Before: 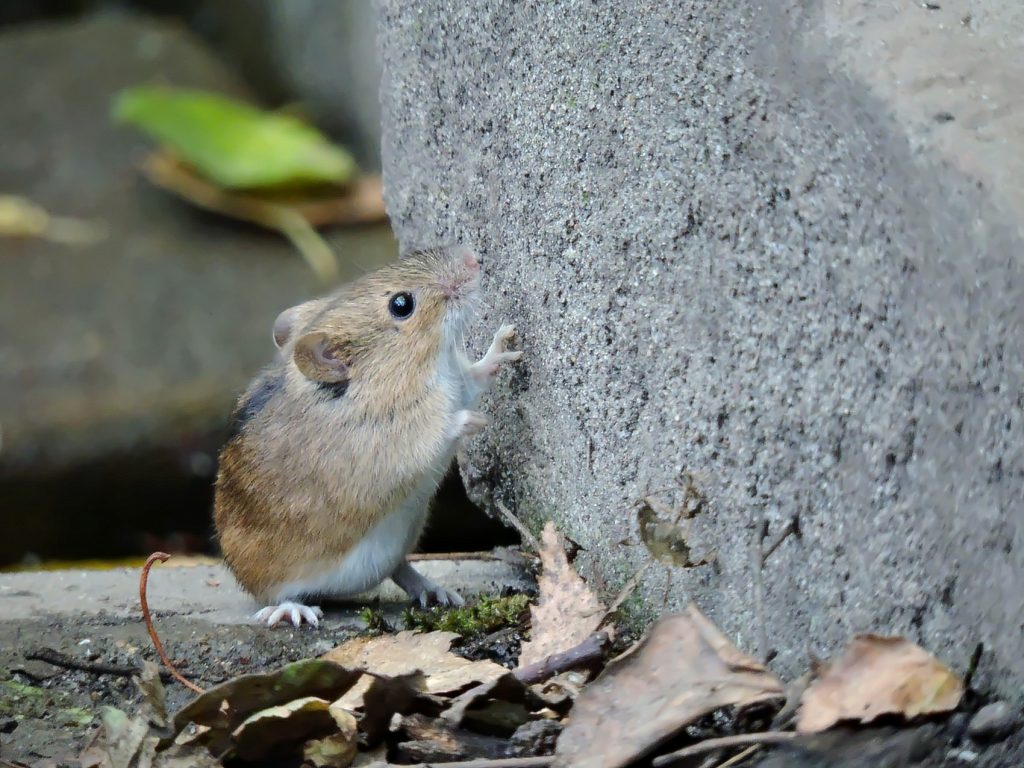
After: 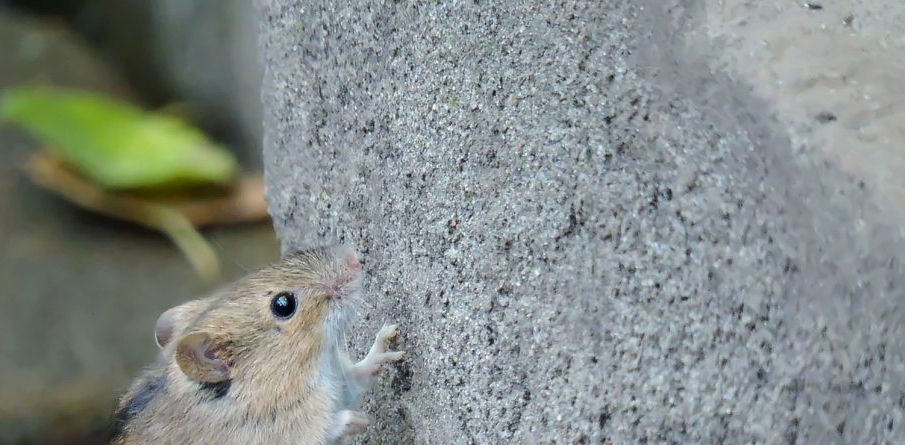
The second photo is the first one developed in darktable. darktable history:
crop and rotate: left 11.589%, bottom 42.001%
